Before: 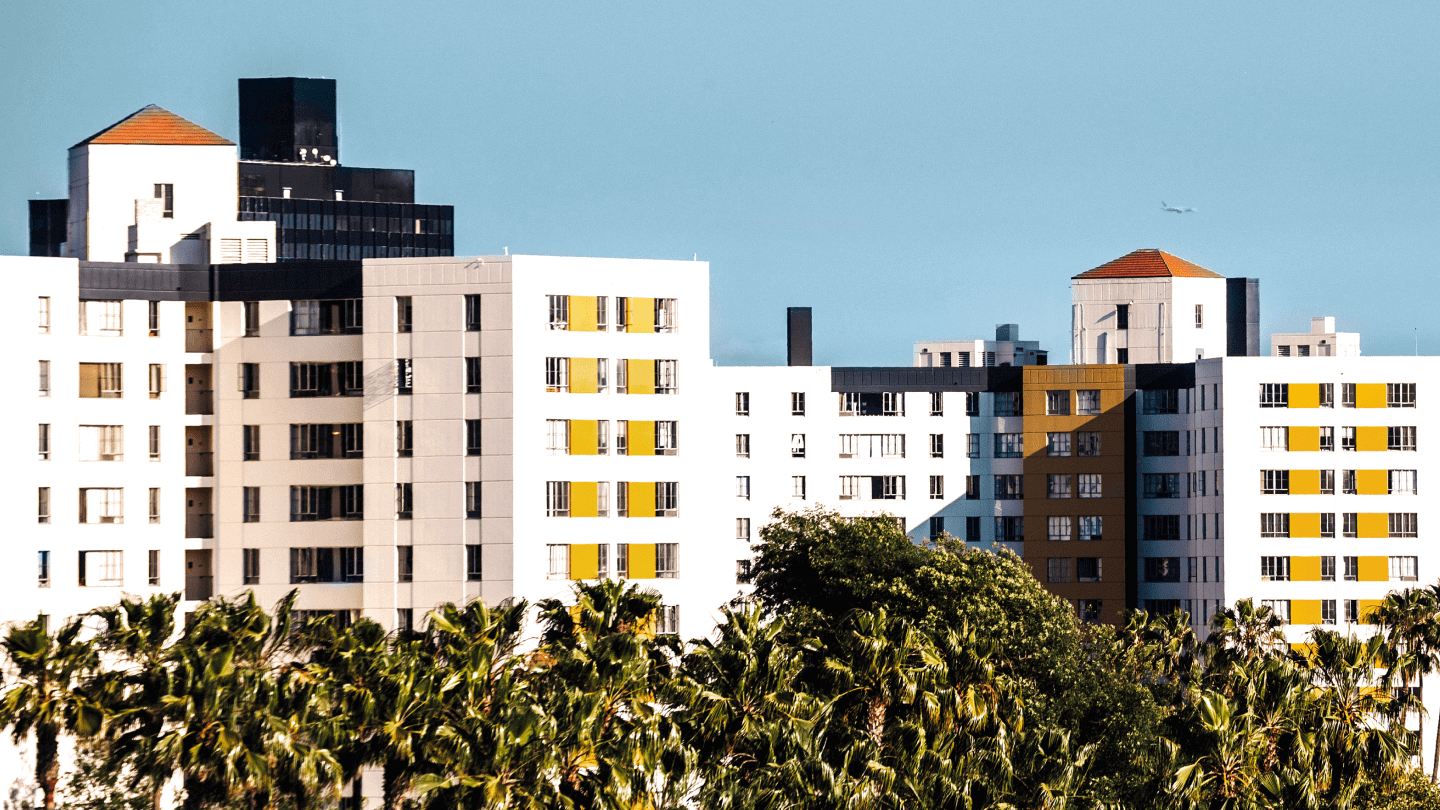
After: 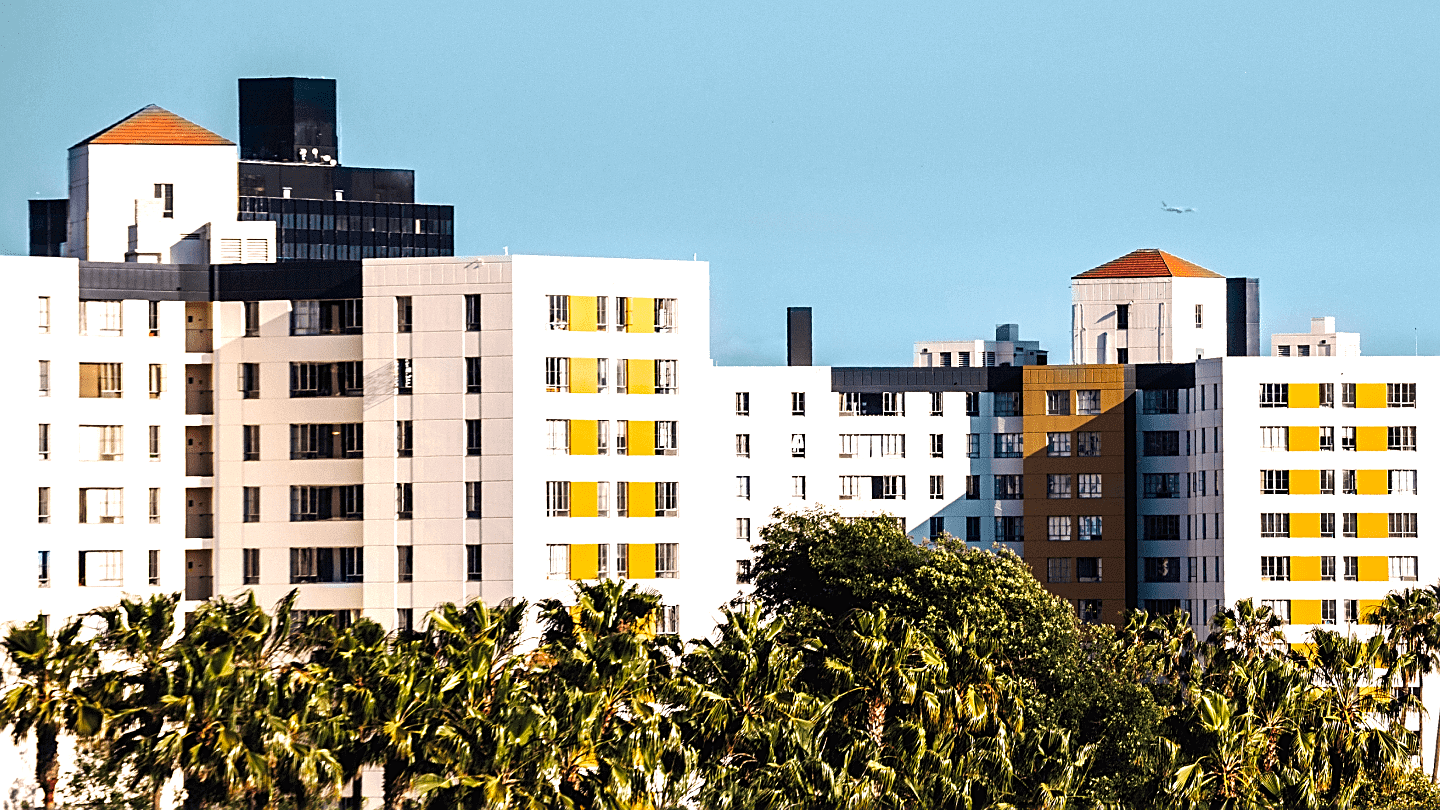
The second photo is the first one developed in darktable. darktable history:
exposure: exposure 0.196 EV, compensate exposure bias true, compensate highlight preservation false
color correction: highlights b* 0.006, saturation 1.08
sharpen: on, module defaults
